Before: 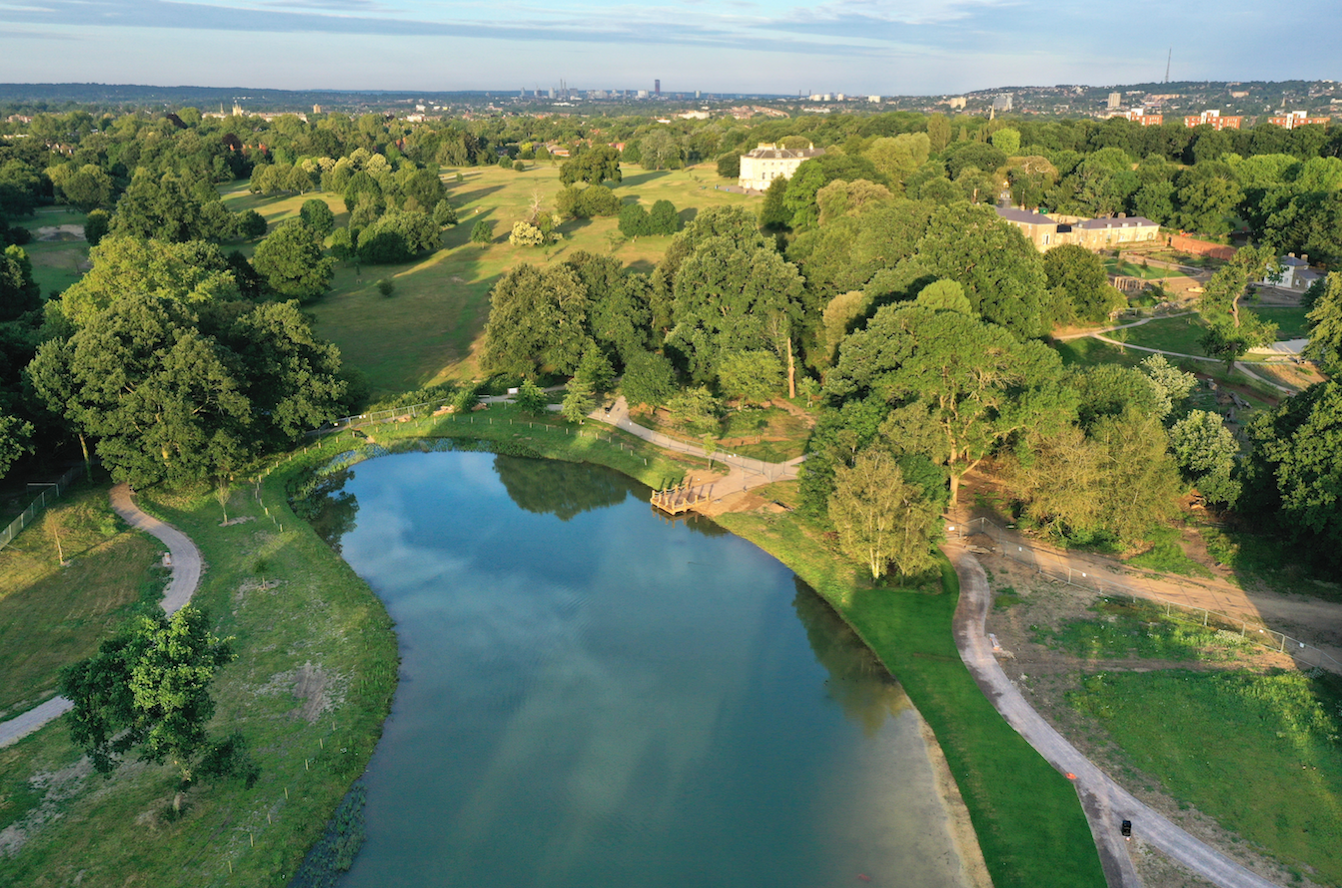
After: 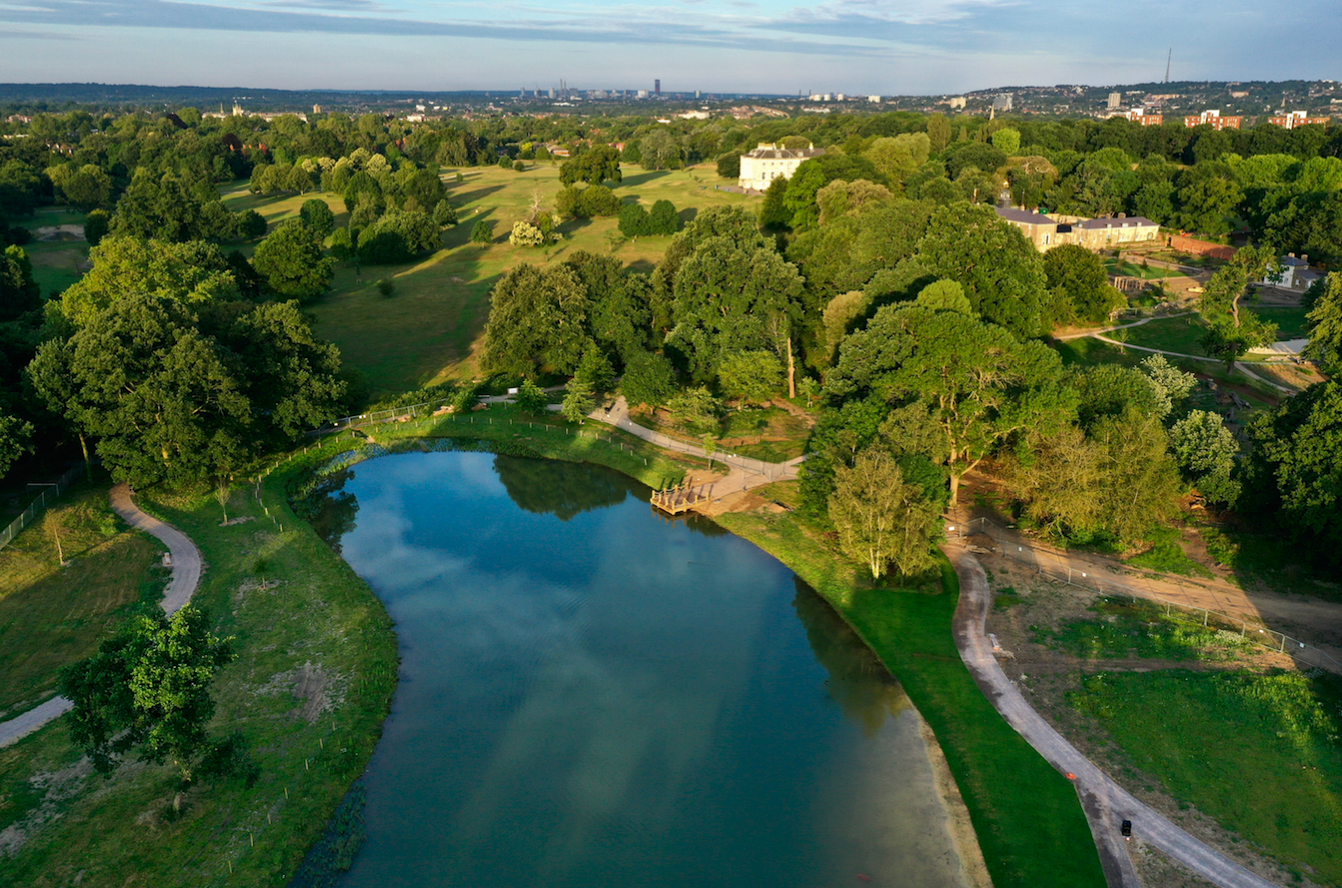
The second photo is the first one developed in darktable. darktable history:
contrast brightness saturation: brightness -0.204, saturation 0.078
